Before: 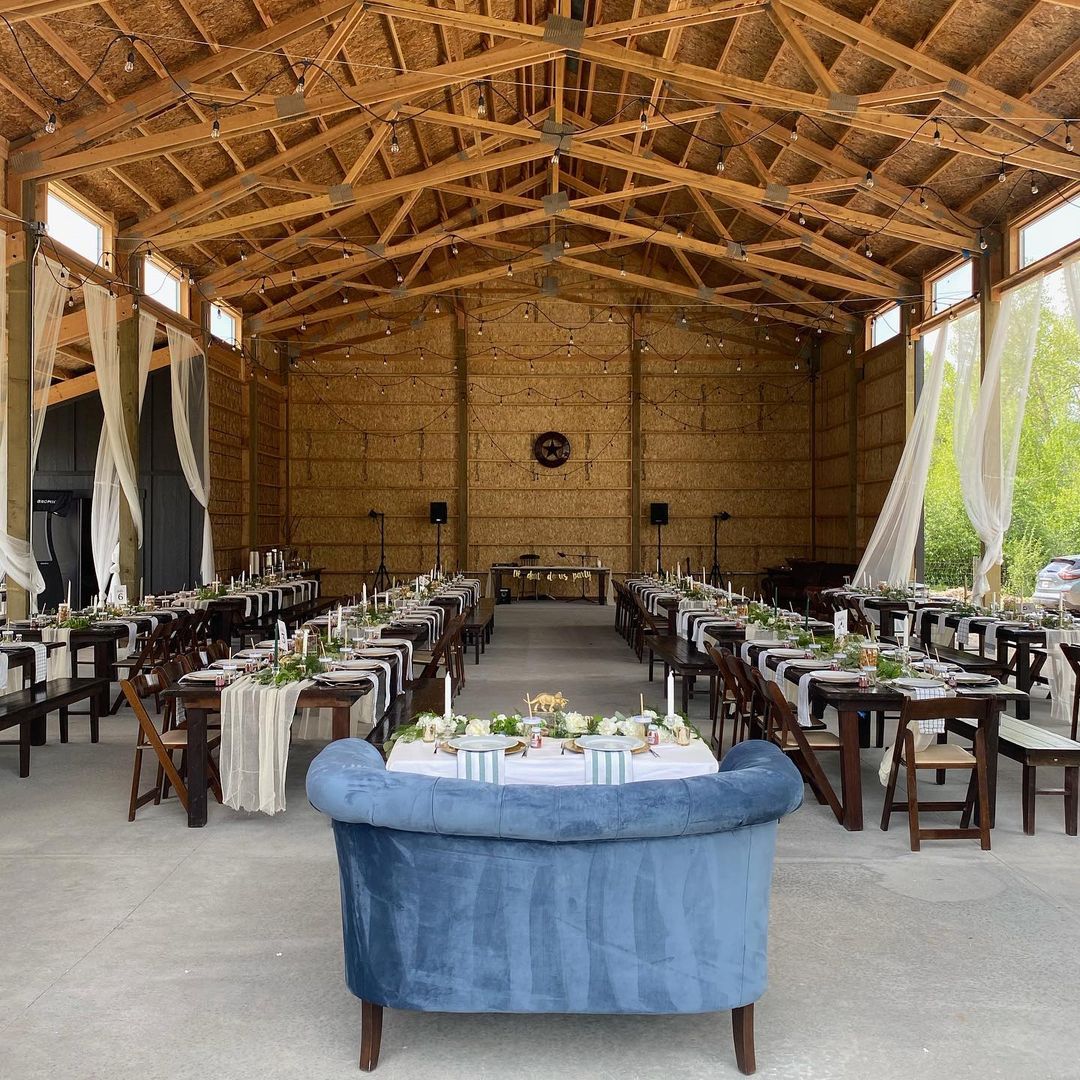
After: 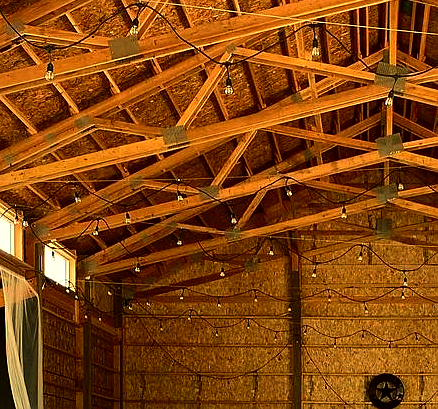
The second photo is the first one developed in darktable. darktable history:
crop: left 15.452%, top 5.459%, right 43.956%, bottom 56.62%
levels: levels [0, 0.435, 0.917]
color balance: mode lift, gamma, gain (sRGB), lift [1.014, 0.966, 0.918, 0.87], gamma [0.86, 0.734, 0.918, 0.976], gain [1.063, 1.13, 1.063, 0.86]
sharpen: radius 0.969, amount 0.604
